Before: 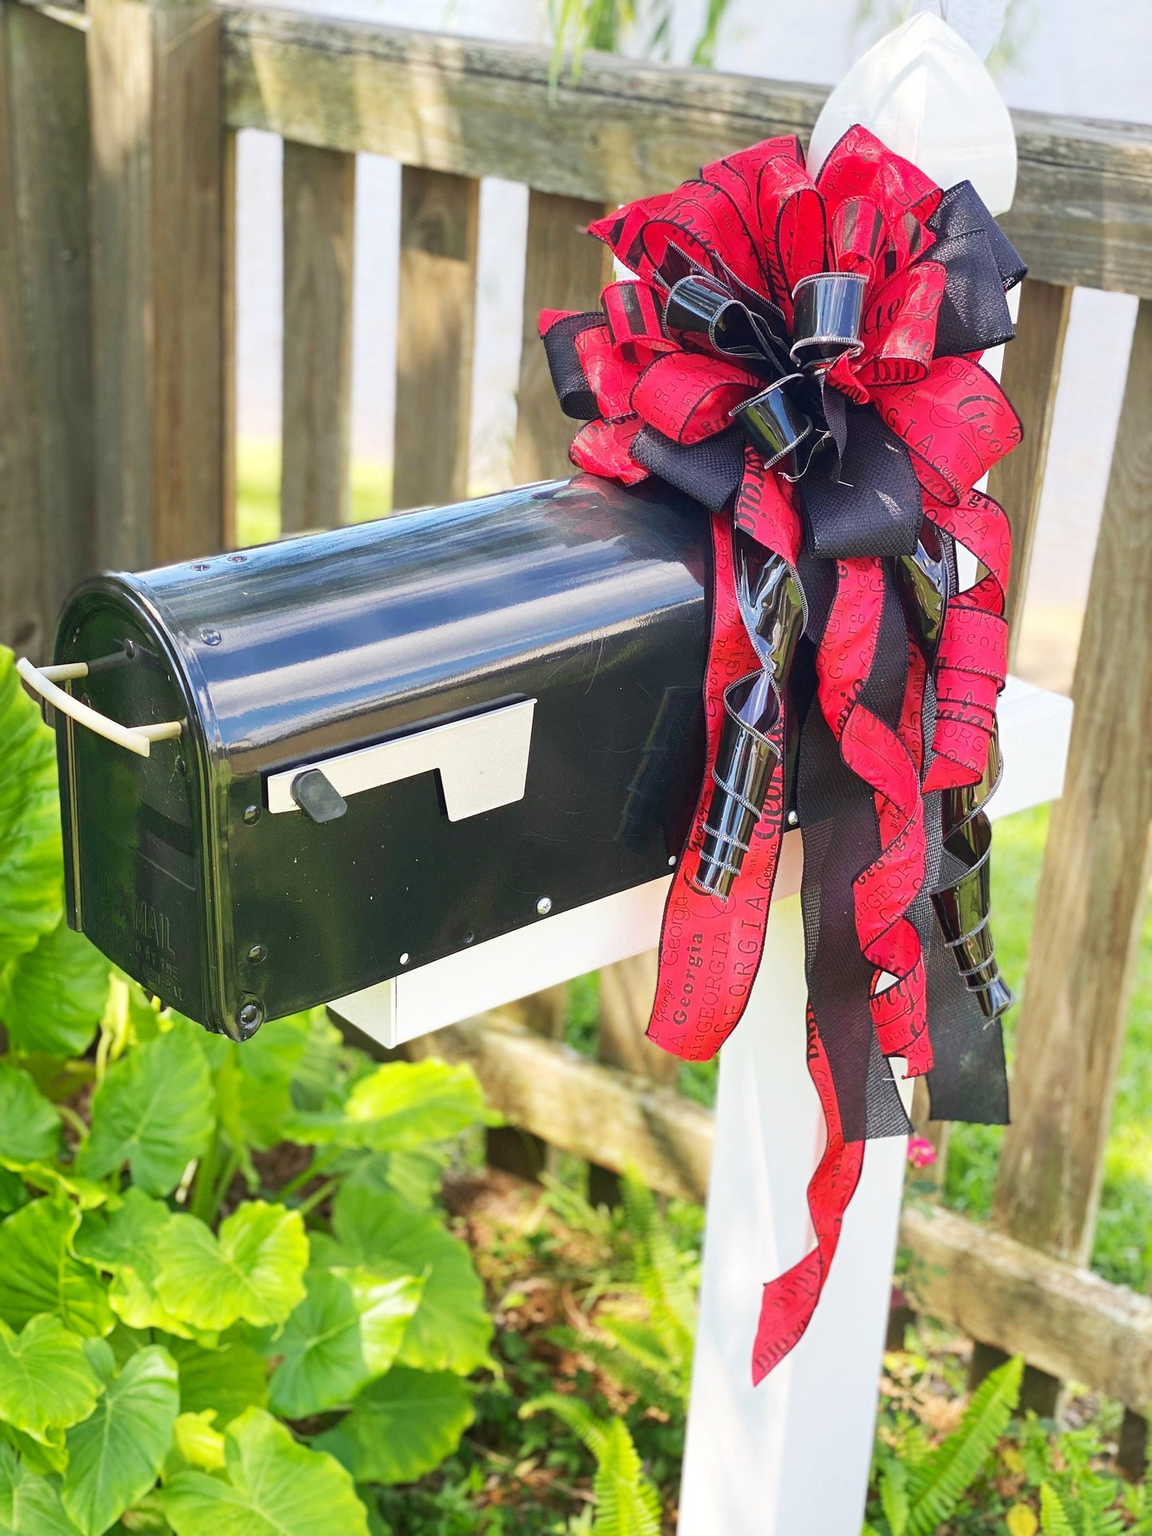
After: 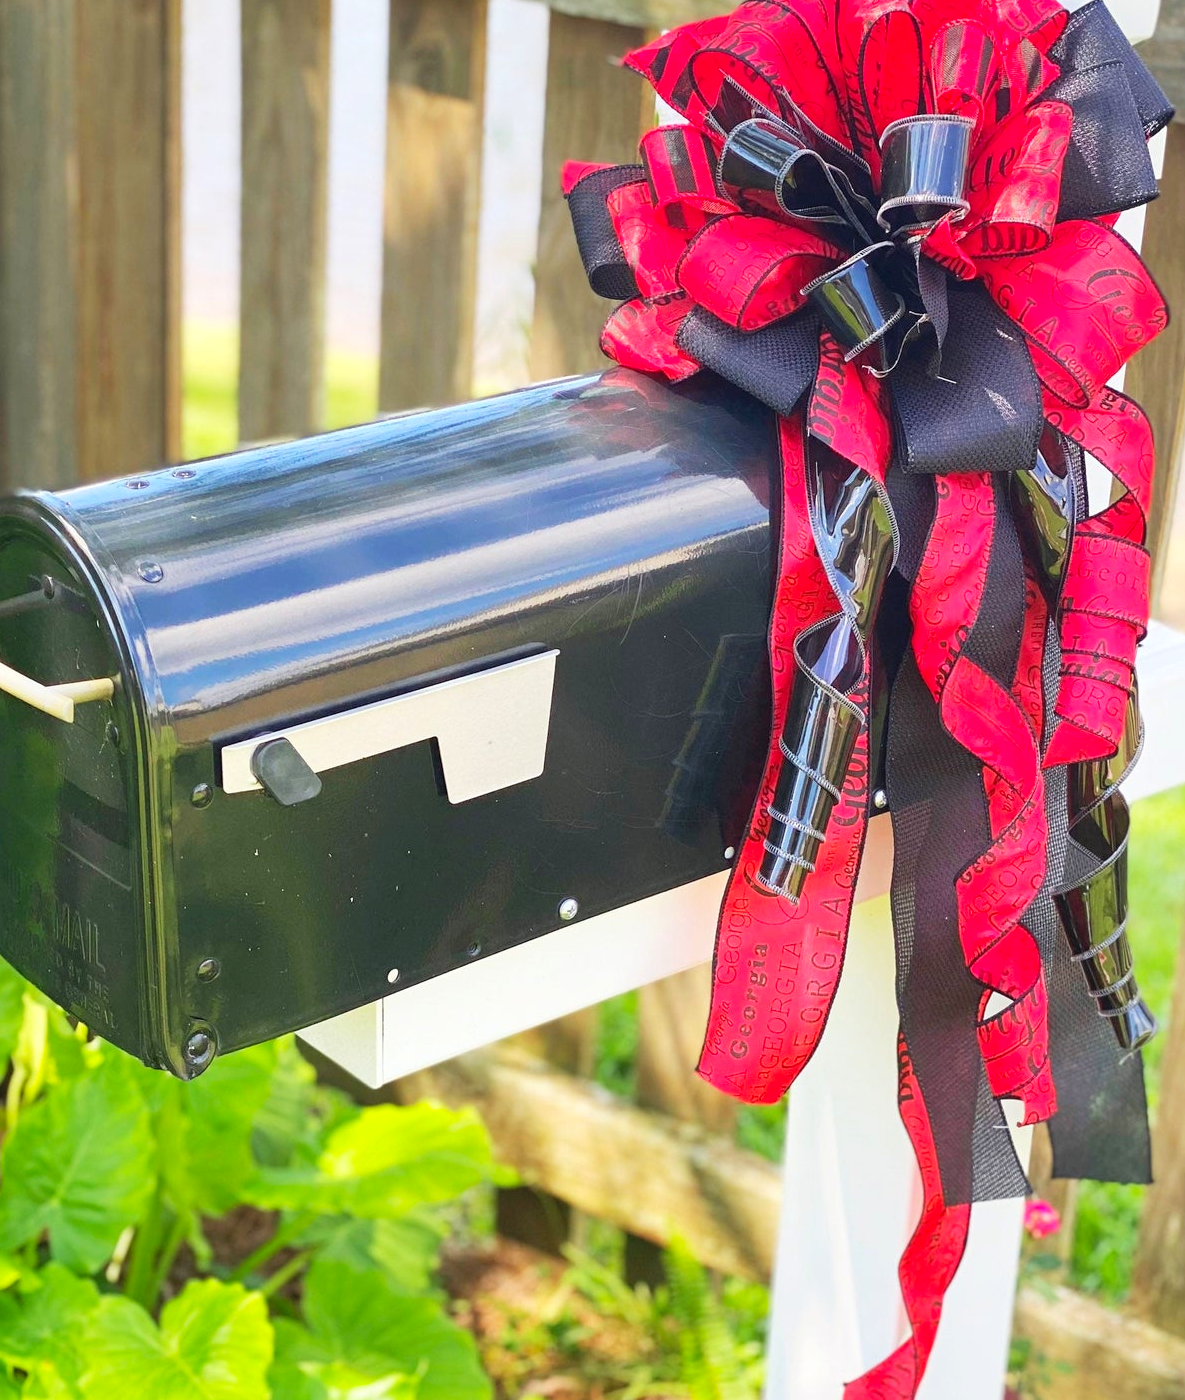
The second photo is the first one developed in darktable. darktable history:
contrast brightness saturation: brightness 0.09, saturation 0.191
crop: left 7.907%, top 11.791%, right 9.928%, bottom 15.469%
